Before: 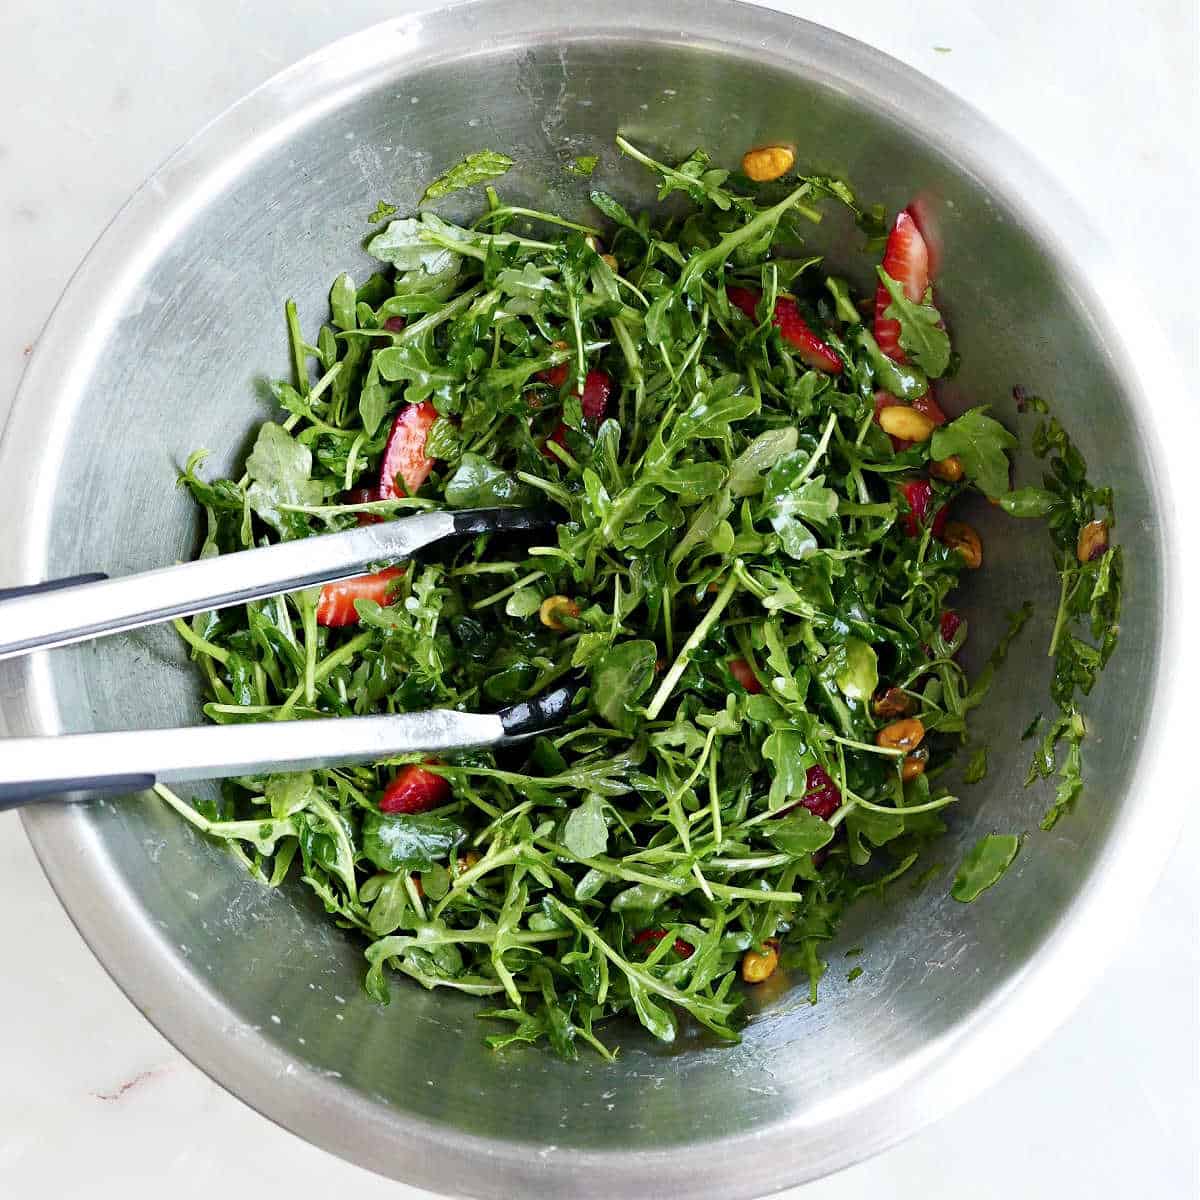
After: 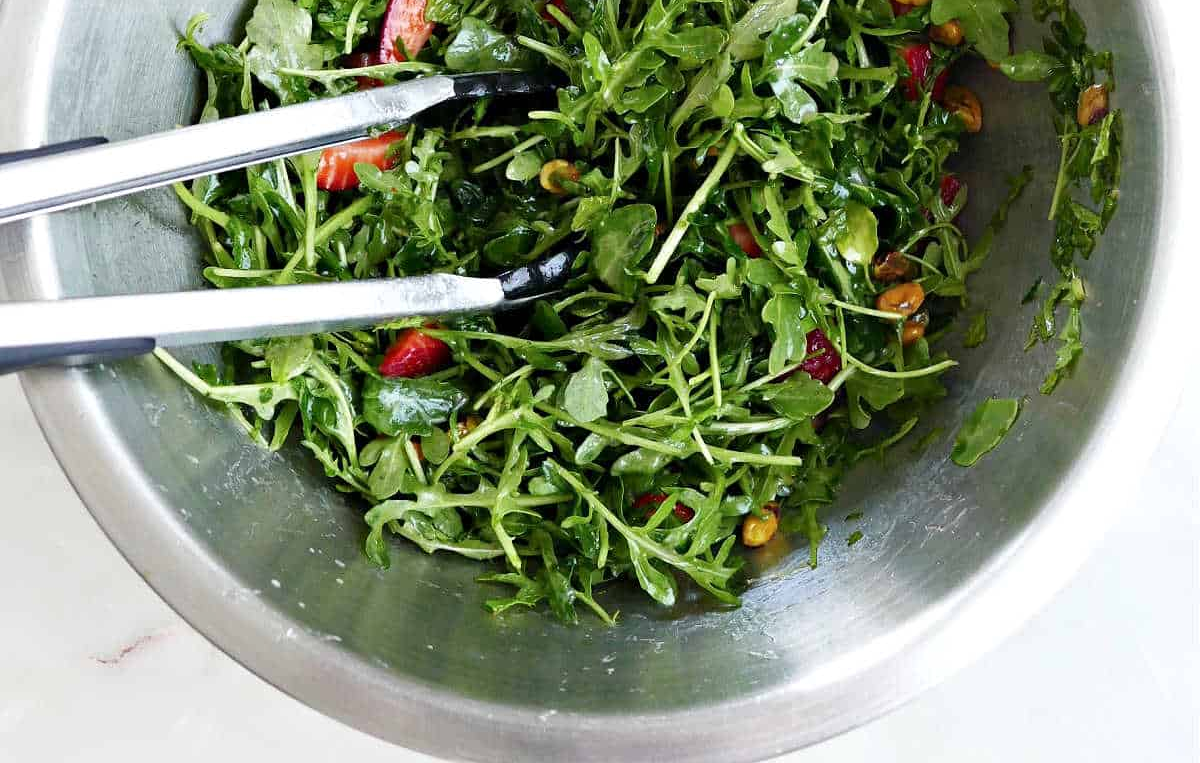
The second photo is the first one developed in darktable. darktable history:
tone equalizer: edges refinement/feathering 500, mask exposure compensation -1.57 EV, preserve details no
crop and rotate: top 36.379%
